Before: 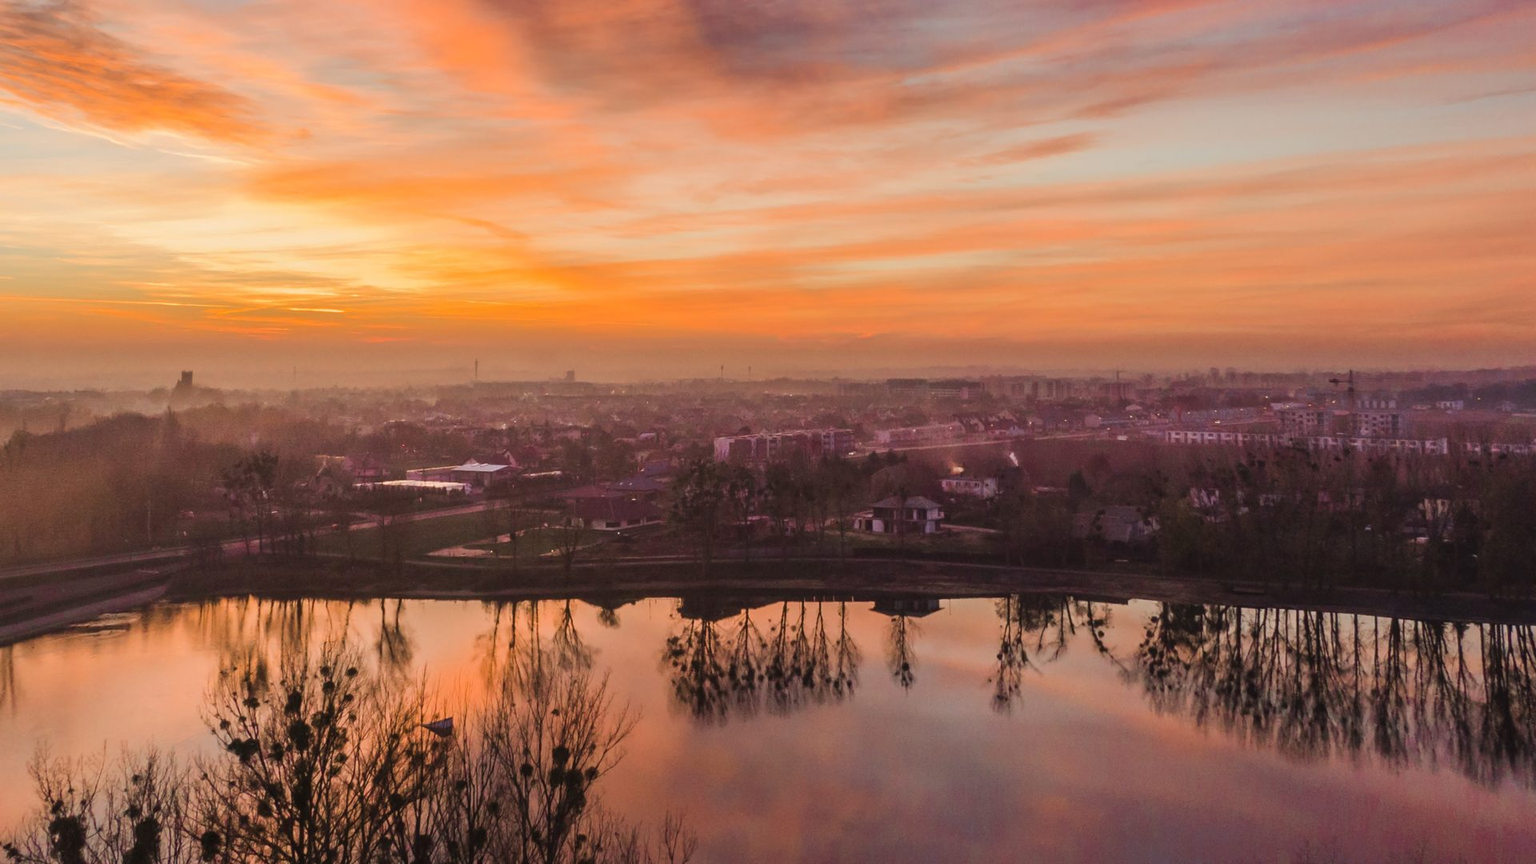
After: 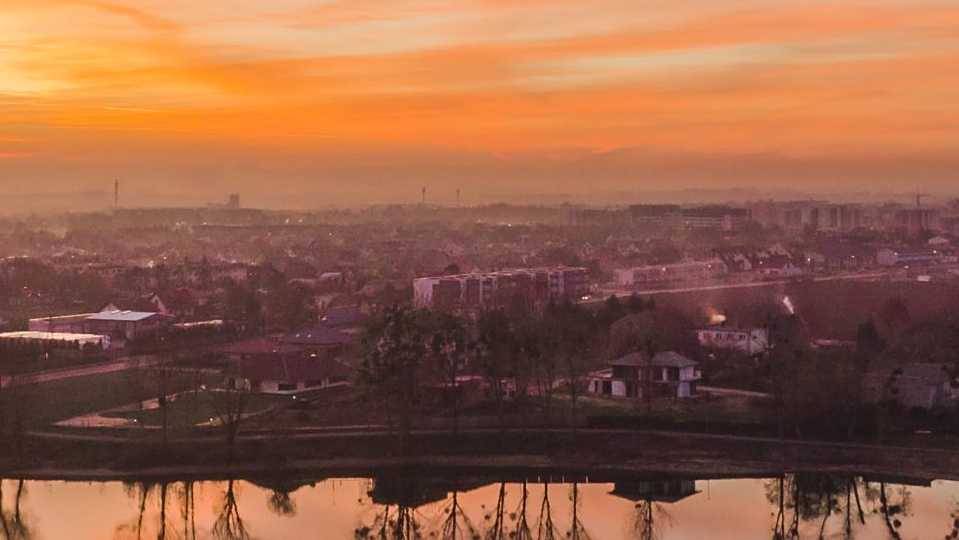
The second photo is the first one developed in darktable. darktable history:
sharpen: amount 0.2
crop: left 25%, top 25%, right 25%, bottom 25%
